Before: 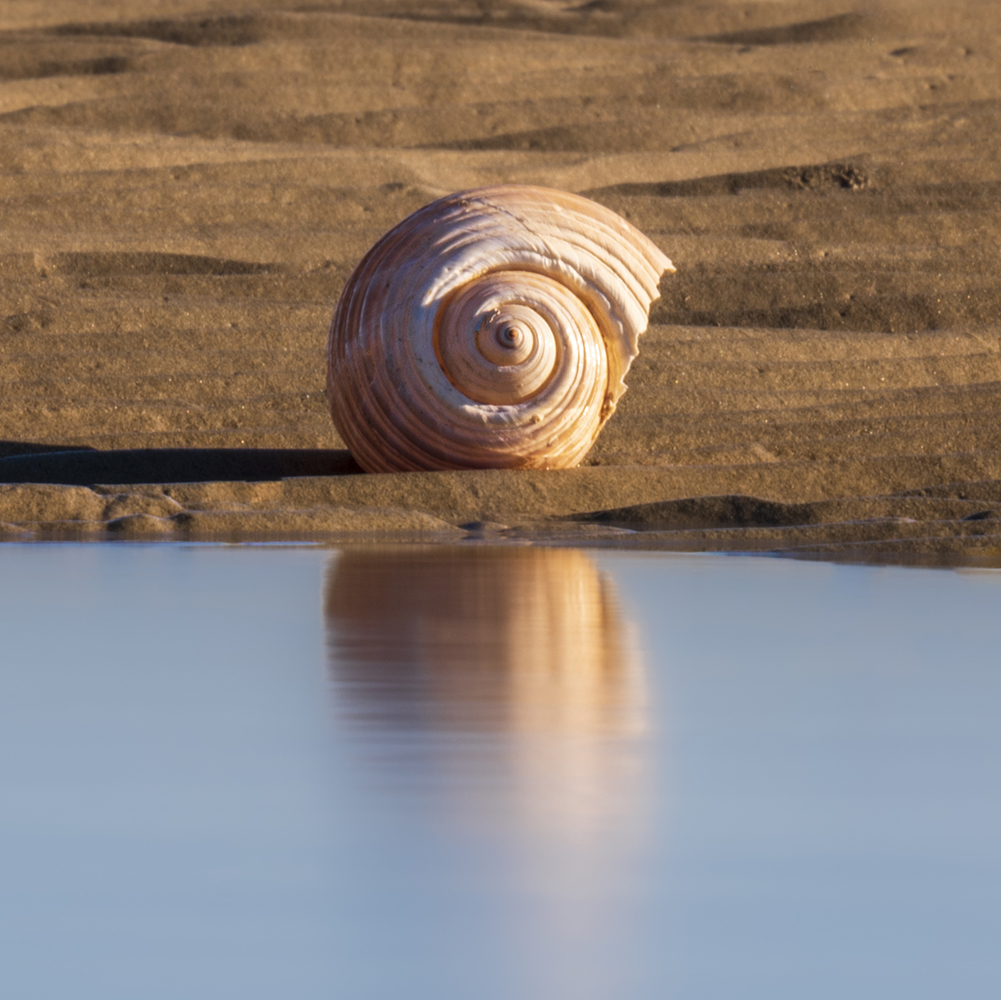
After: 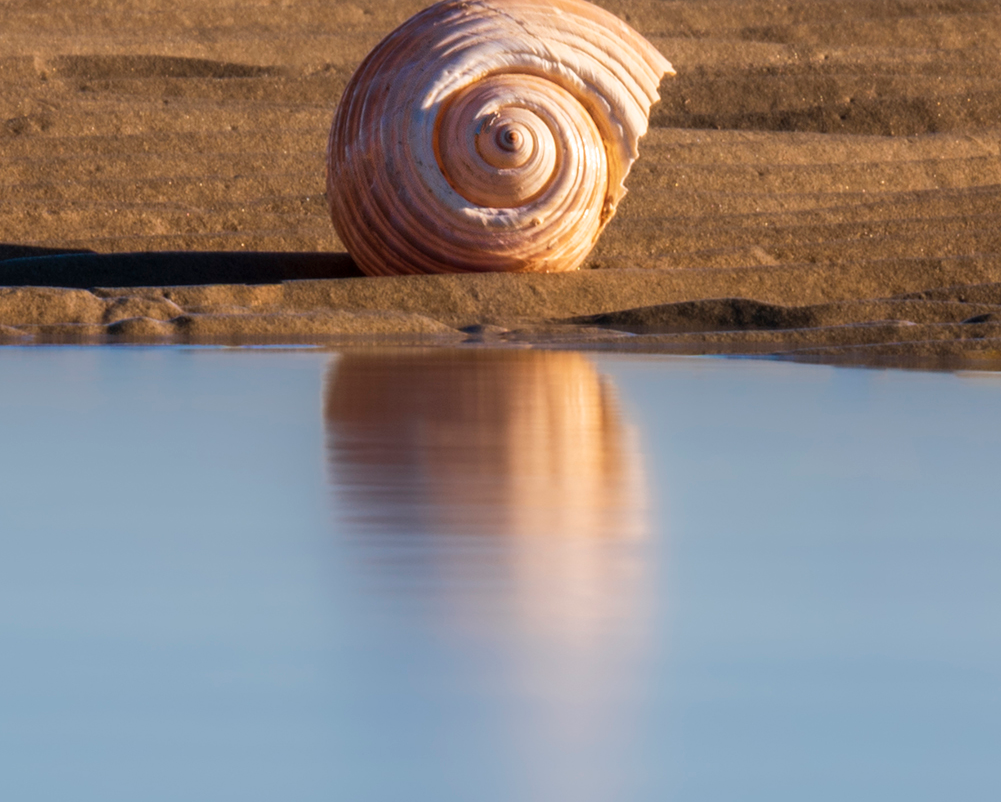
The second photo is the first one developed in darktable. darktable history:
crop and rotate: top 19.78%
